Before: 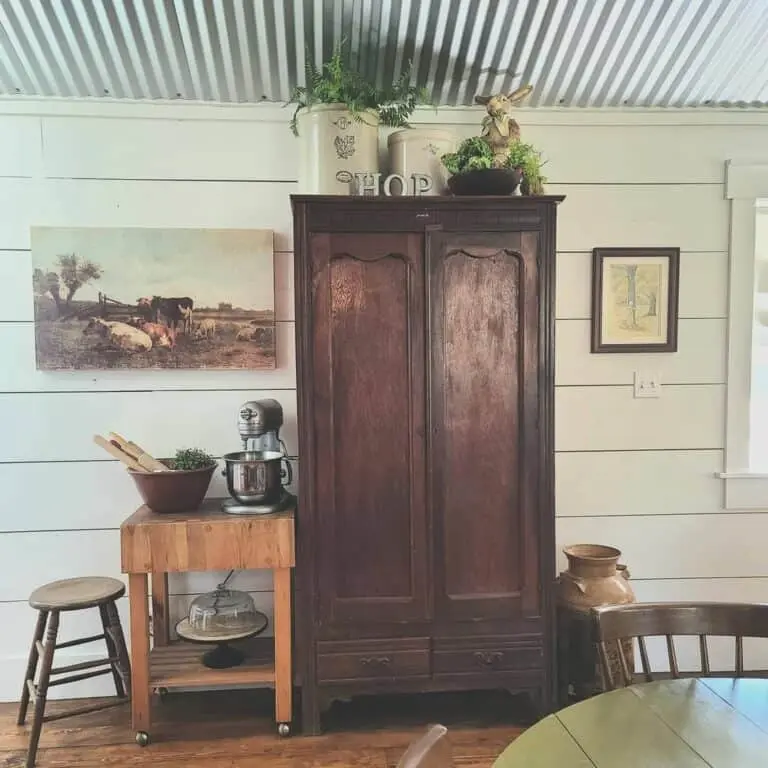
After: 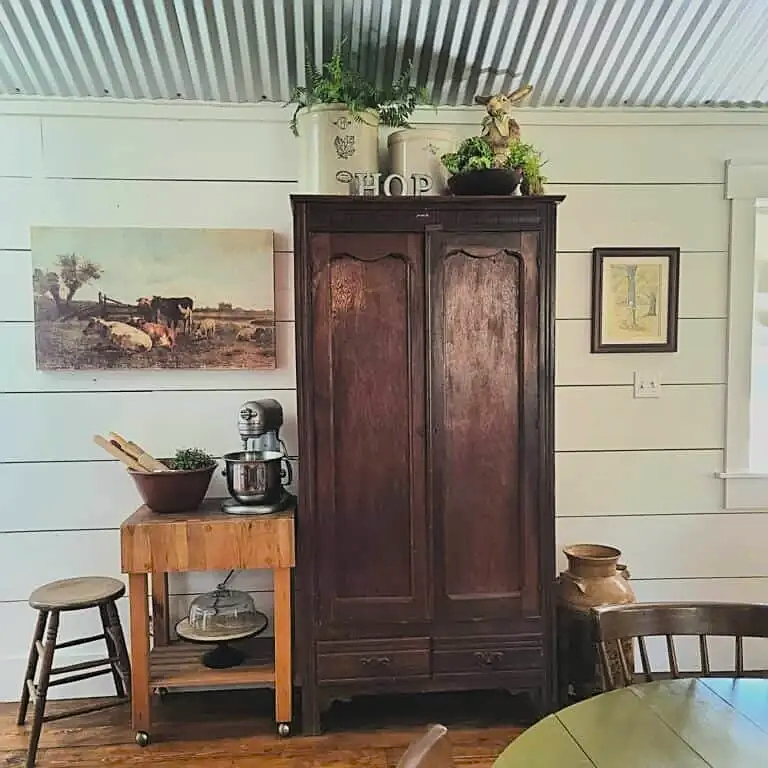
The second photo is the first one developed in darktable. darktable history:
filmic rgb: black relative exposure -12 EV, white relative exposure 2.8 EV, threshold 3 EV, target black luminance 0%, hardness 8.06, latitude 70.41%, contrast 1.14, highlights saturation mix 10%, shadows ↔ highlights balance -0.388%, color science v4 (2020), iterations of high-quality reconstruction 10, contrast in shadows soft, contrast in highlights soft, enable highlight reconstruction true
exposure: black level correction 0.006, exposure -0.226 EV, compensate highlight preservation false
sharpen: on, module defaults
